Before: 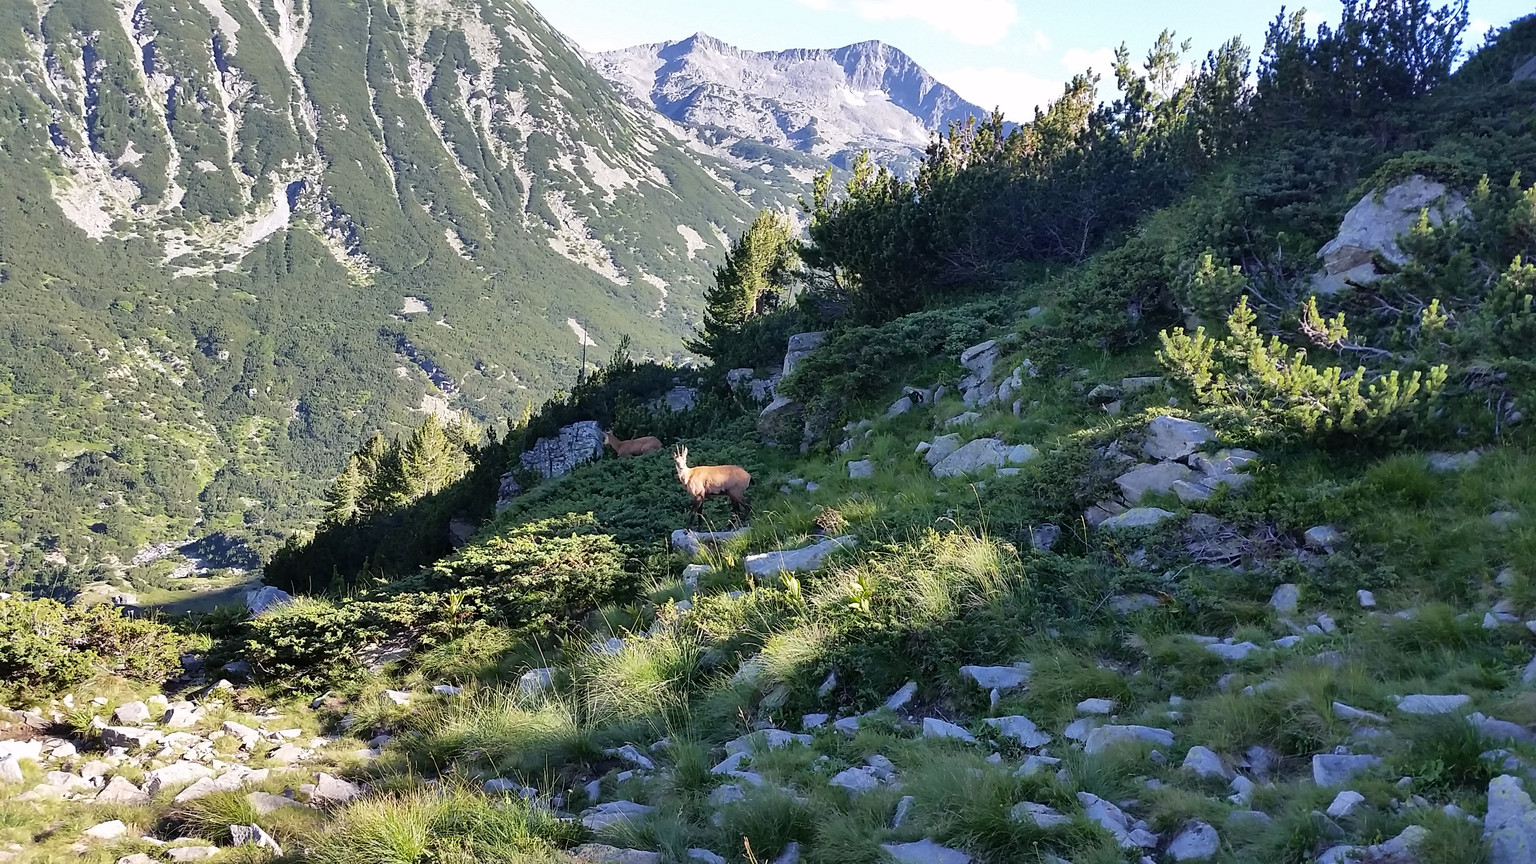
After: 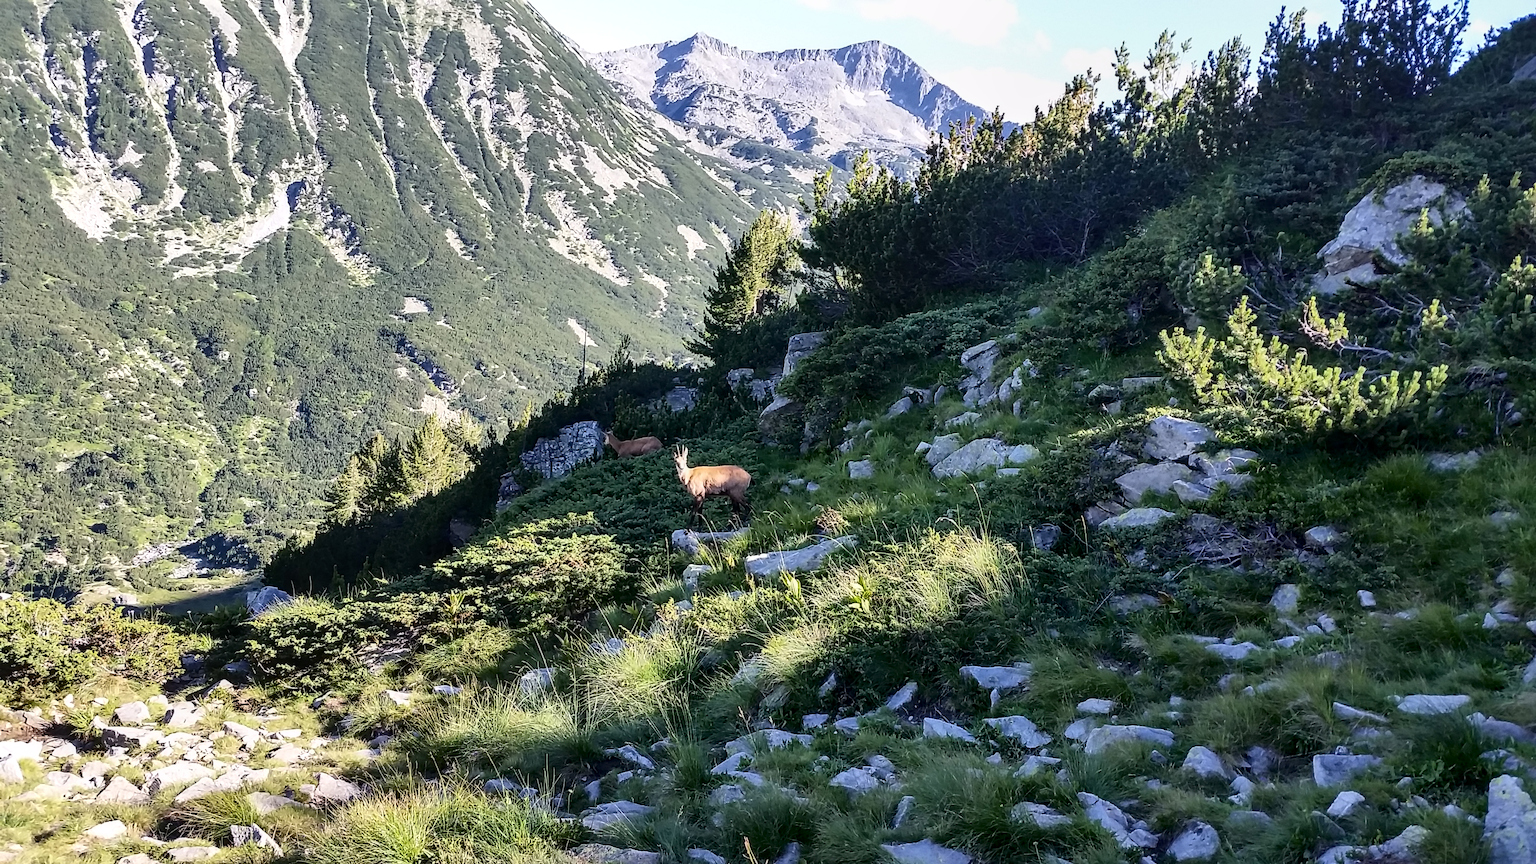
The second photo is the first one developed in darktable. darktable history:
local contrast: on, module defaults
contrast brightness saturation: contrast 0.22
